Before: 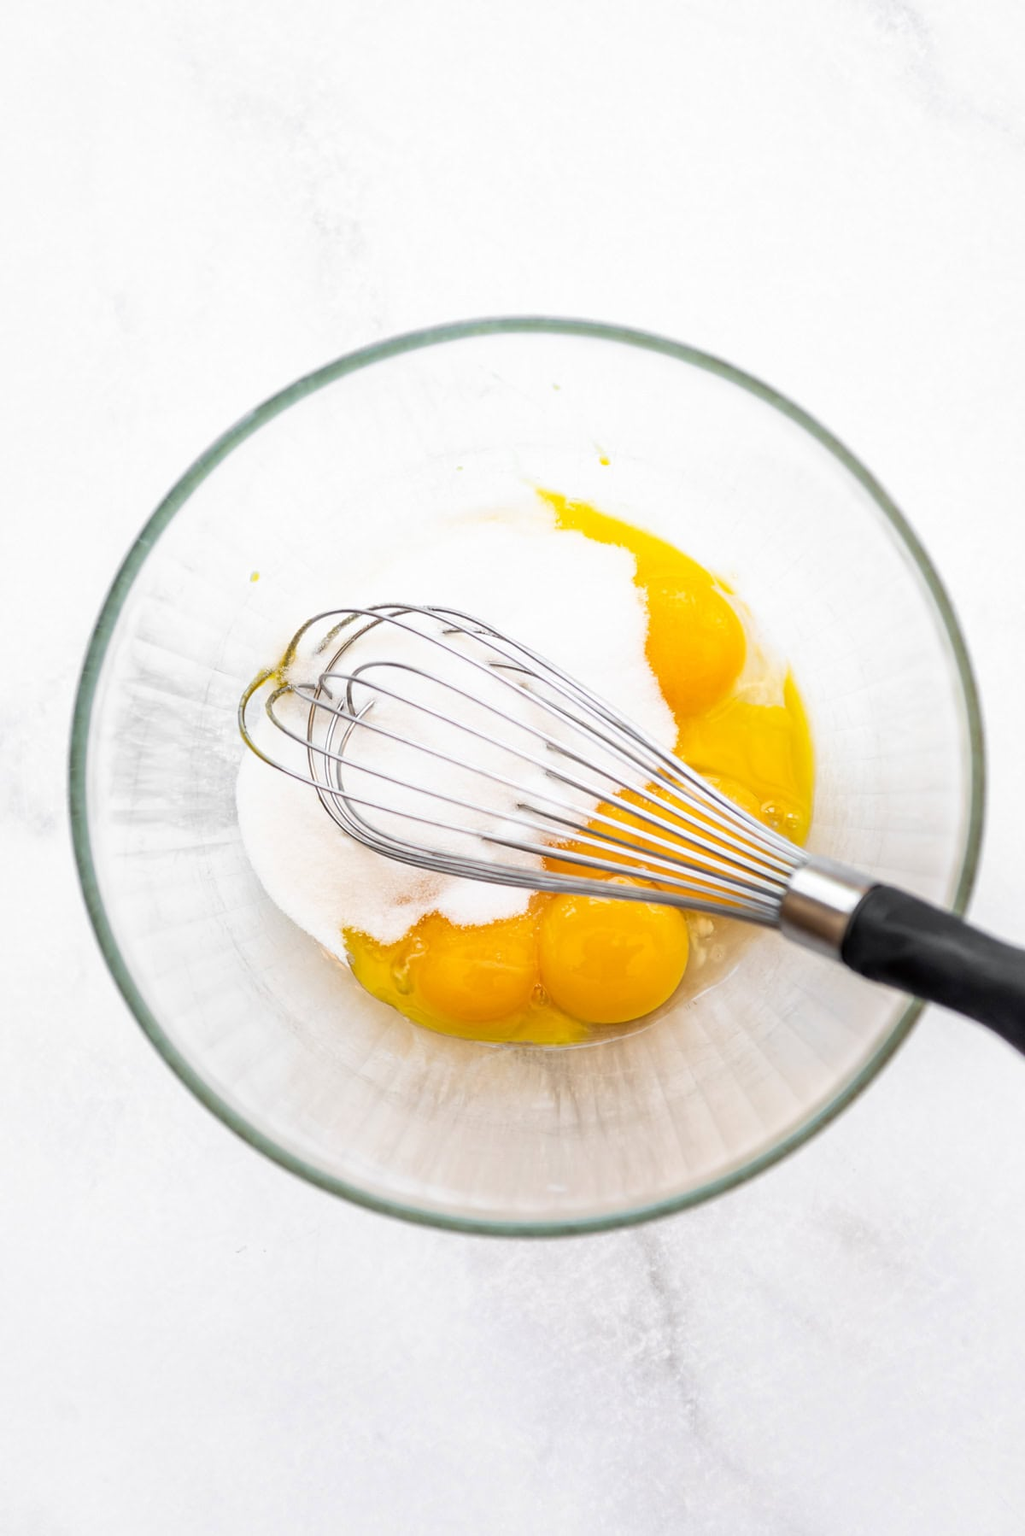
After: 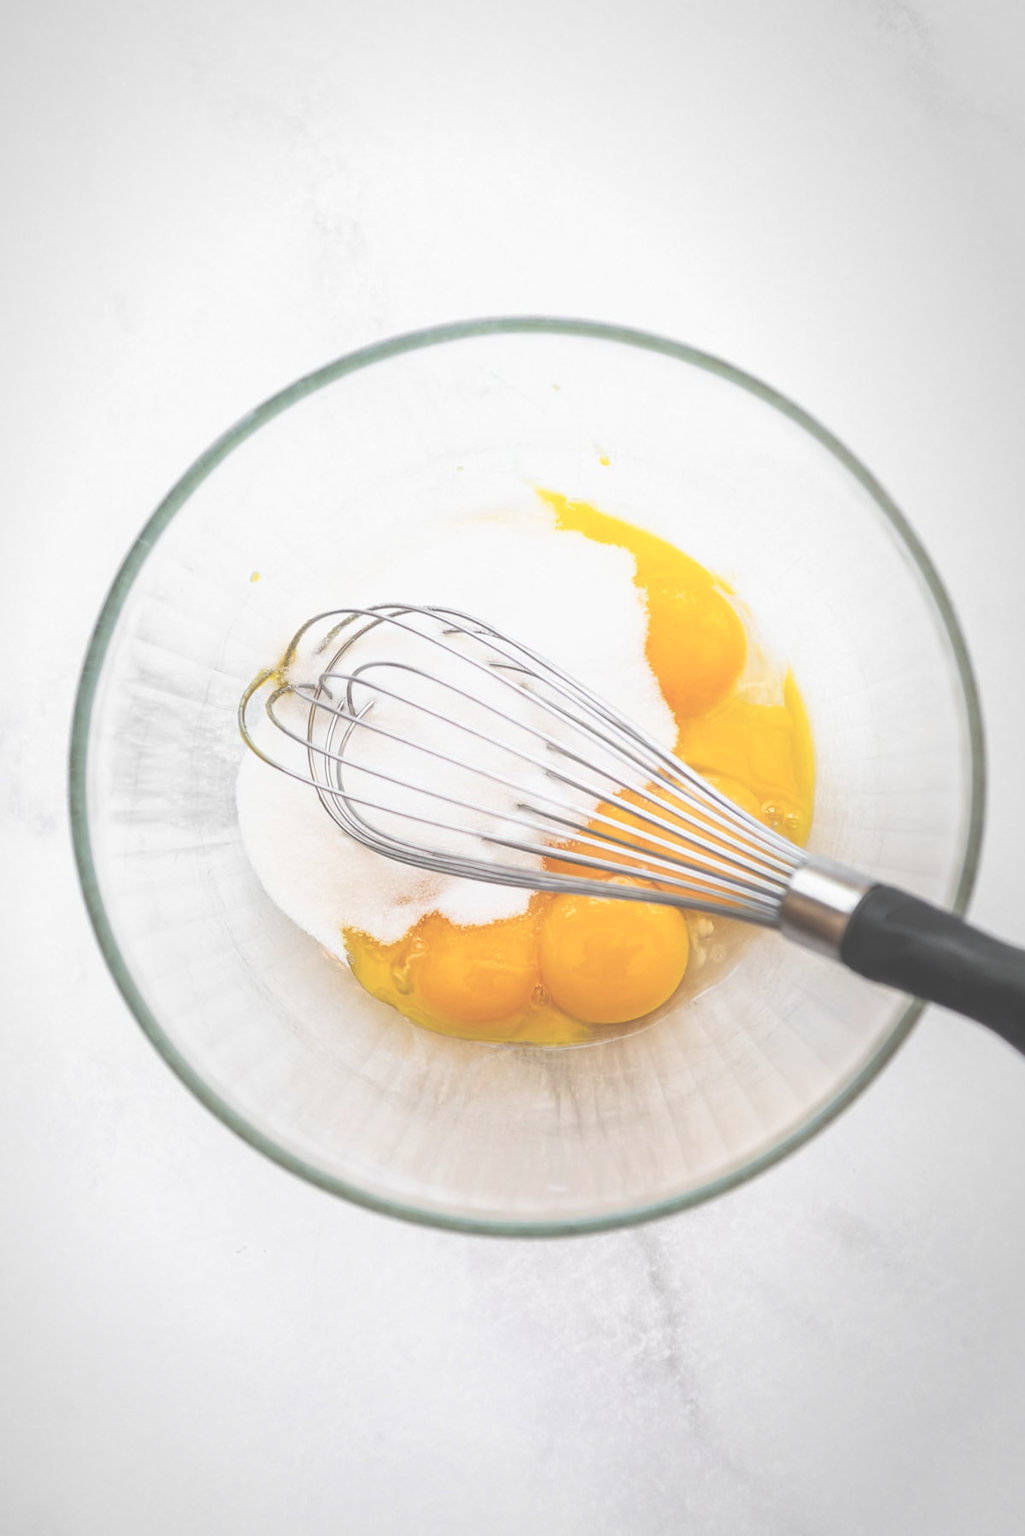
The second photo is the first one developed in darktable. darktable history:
exposure: black level correction -0.064, exposure -0.049 EV, compensate highlight preservation false
haze removal: strength -0.106, compatibility mode true, adaptive false
vignetting: brightness -0.292, center (-0.148, 0.016), automatic ratio true
color zones: curves: ch0 [(0.018, 0.548) (0.197, 0.654) (0.425, 0.447) (0.605, 0.658) (0.732, 0.579)]; ch1 [(0.105, 0.531) (0.224, 0.531) (0.386, 0.39) (0.618, 0.456) (0.732, 0.456) (0.956, 0.421)]; ch2 [(0.039, 0.583) (0.215, 0.465) (0.399, 0.544) (0.465, 0.548) (0.614, 0.447) (0.724, 0.43) (0.882, 0.623) (0.956, 0.632)], mix -91.87%
